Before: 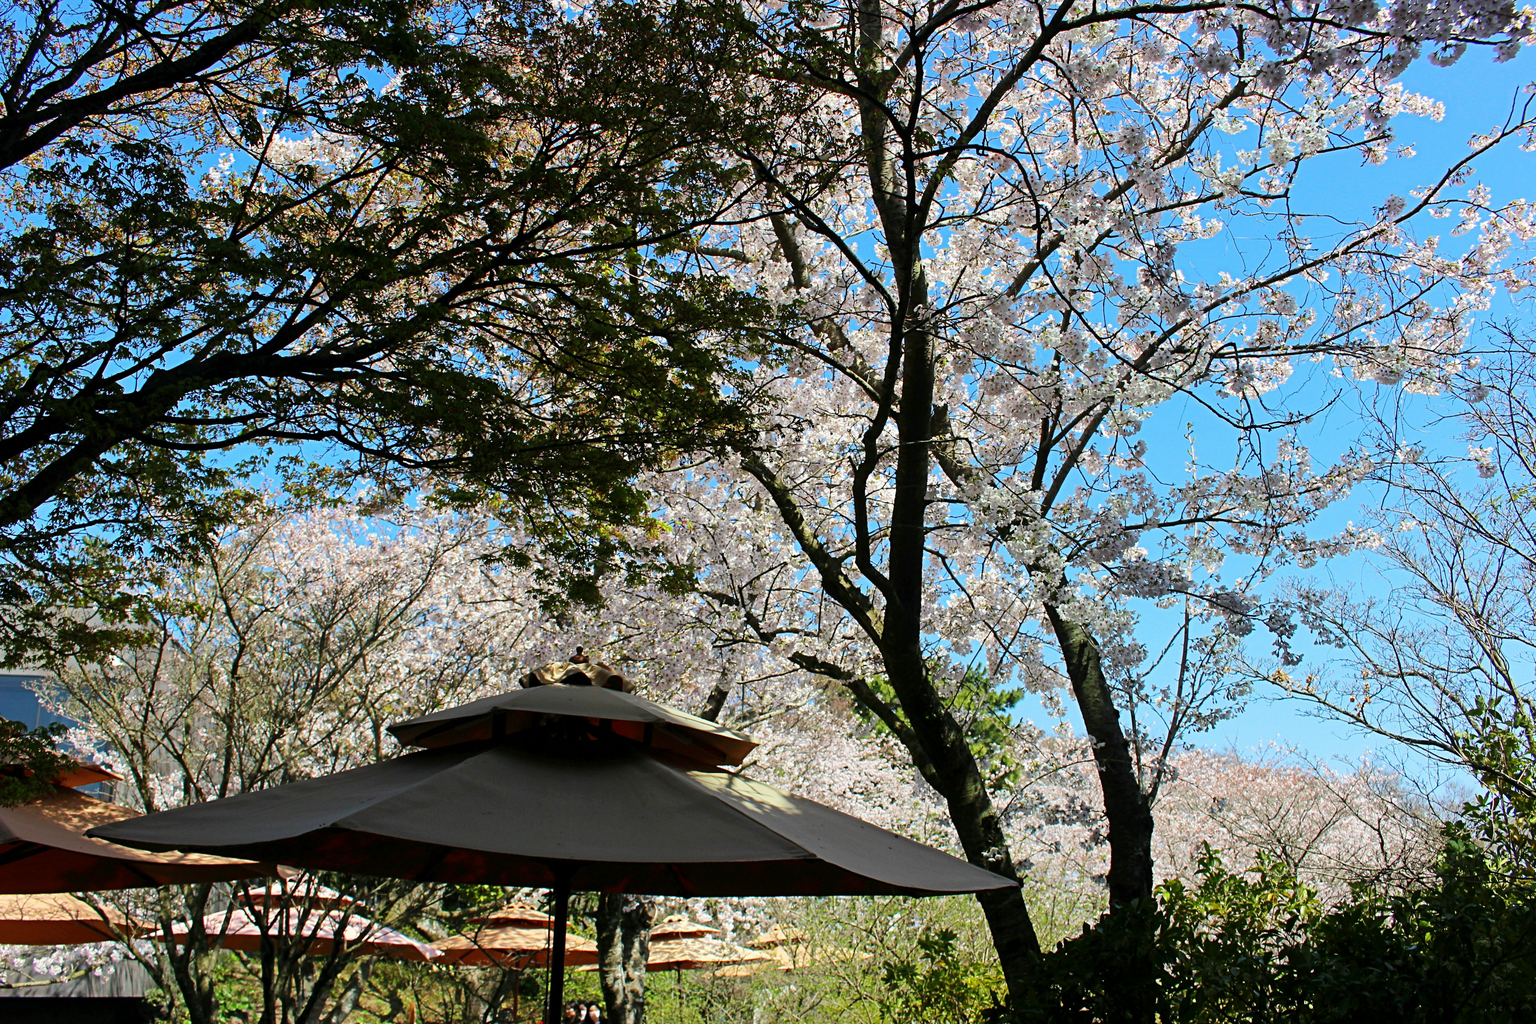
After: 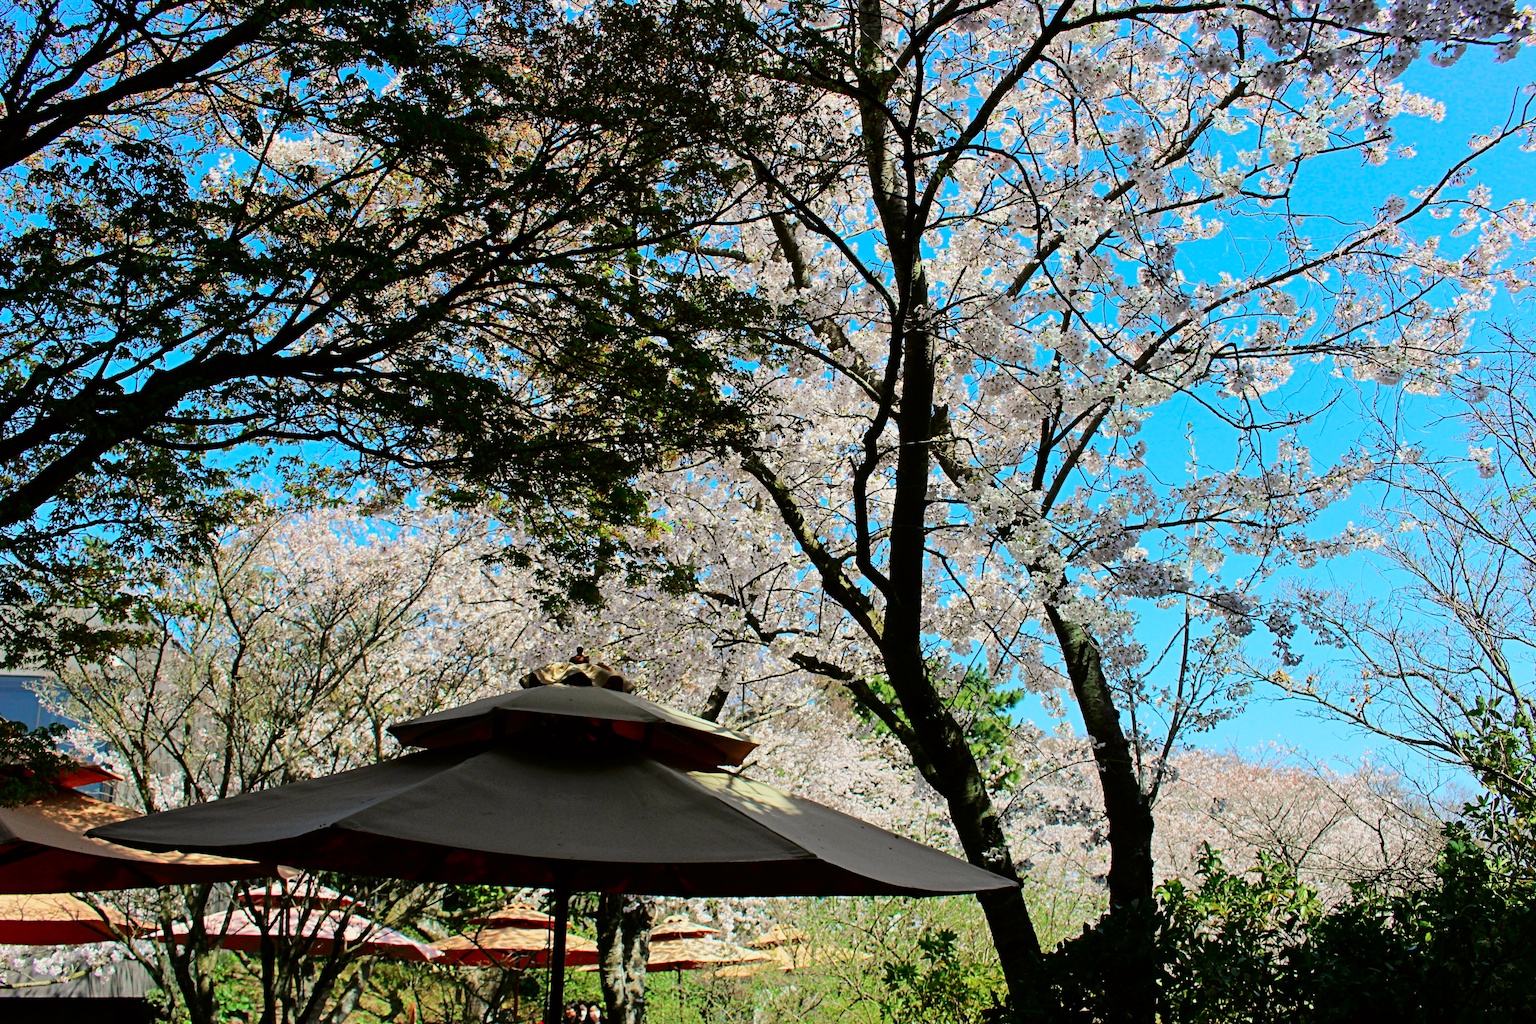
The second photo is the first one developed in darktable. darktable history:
tone curve: curves: ch0 [(0, 0) (0.068, 0.031) (0.175, 0.139) (0.32, 0.345) (0.495, 0.544) (0.748, 0.762) (0.993, 0.954)]; ch1 [(0, 0) (0.294, 0.184) (0.34, 0.303) (0.371, 0.344) (0.441, 0.408) (0.477, 0.474) (0.499, 0.5) (0.529, 0.523) (0.677, 0.762) (1, 1)]; ch2 [(0, 0) (0.431, 0.419) (0.495, 0.502) (0.524, 0.534) (0.557, 0.56) (0.634, 0.654) (0.728, 0.722) (1, 1)], color space Lab, independent channels, preserve colors none
